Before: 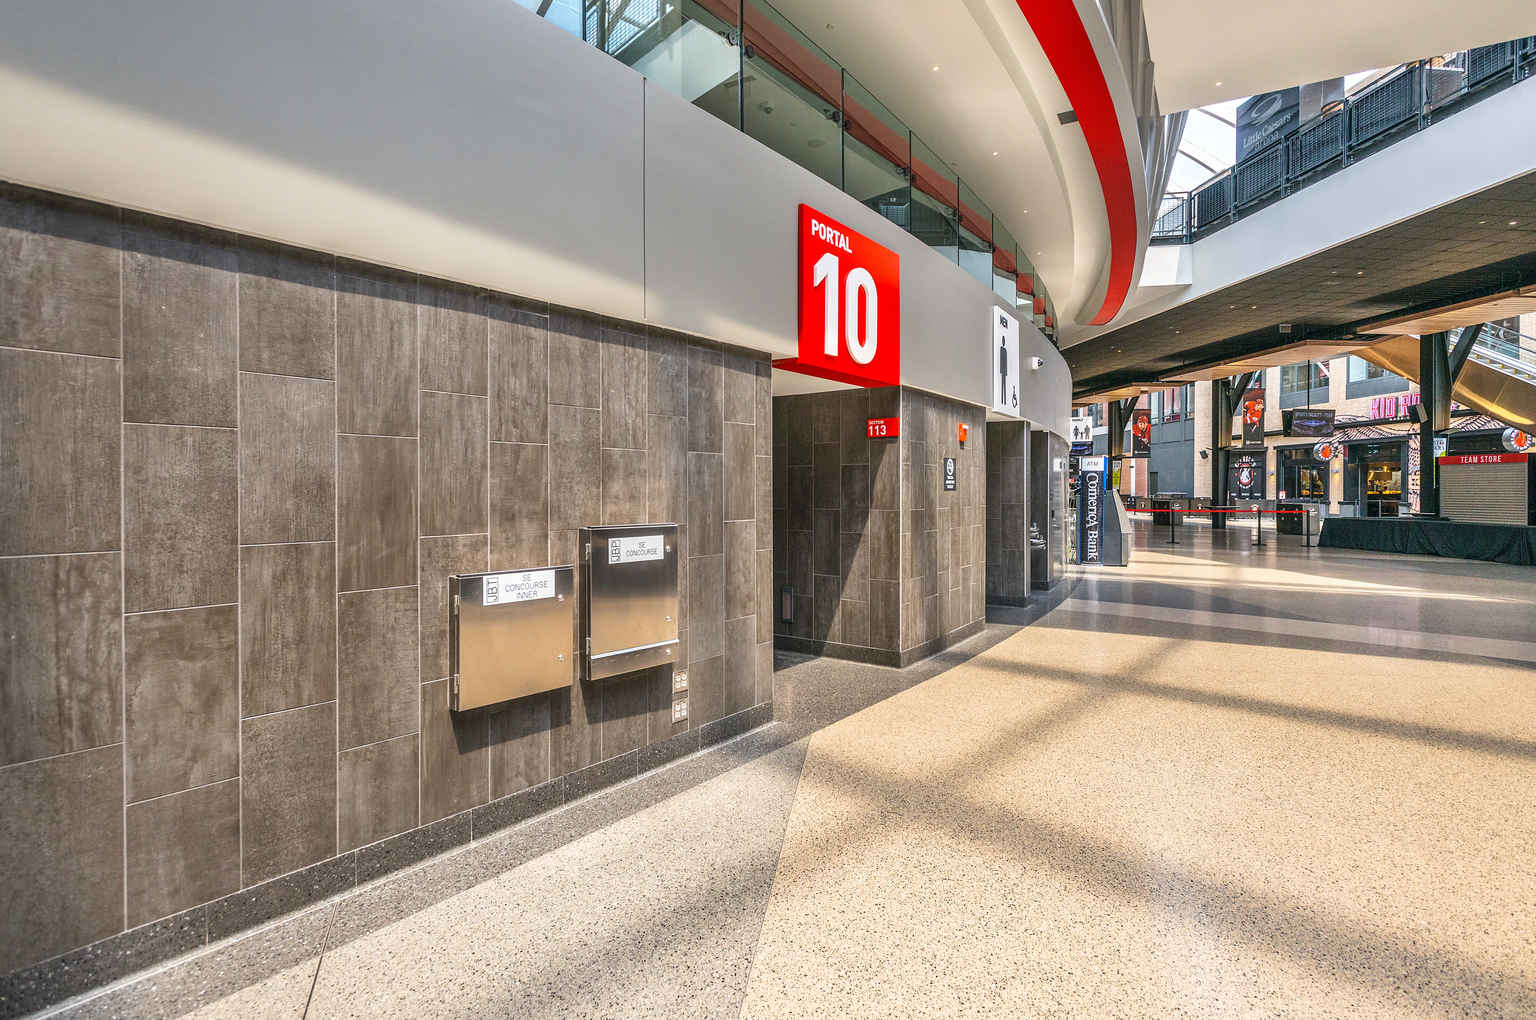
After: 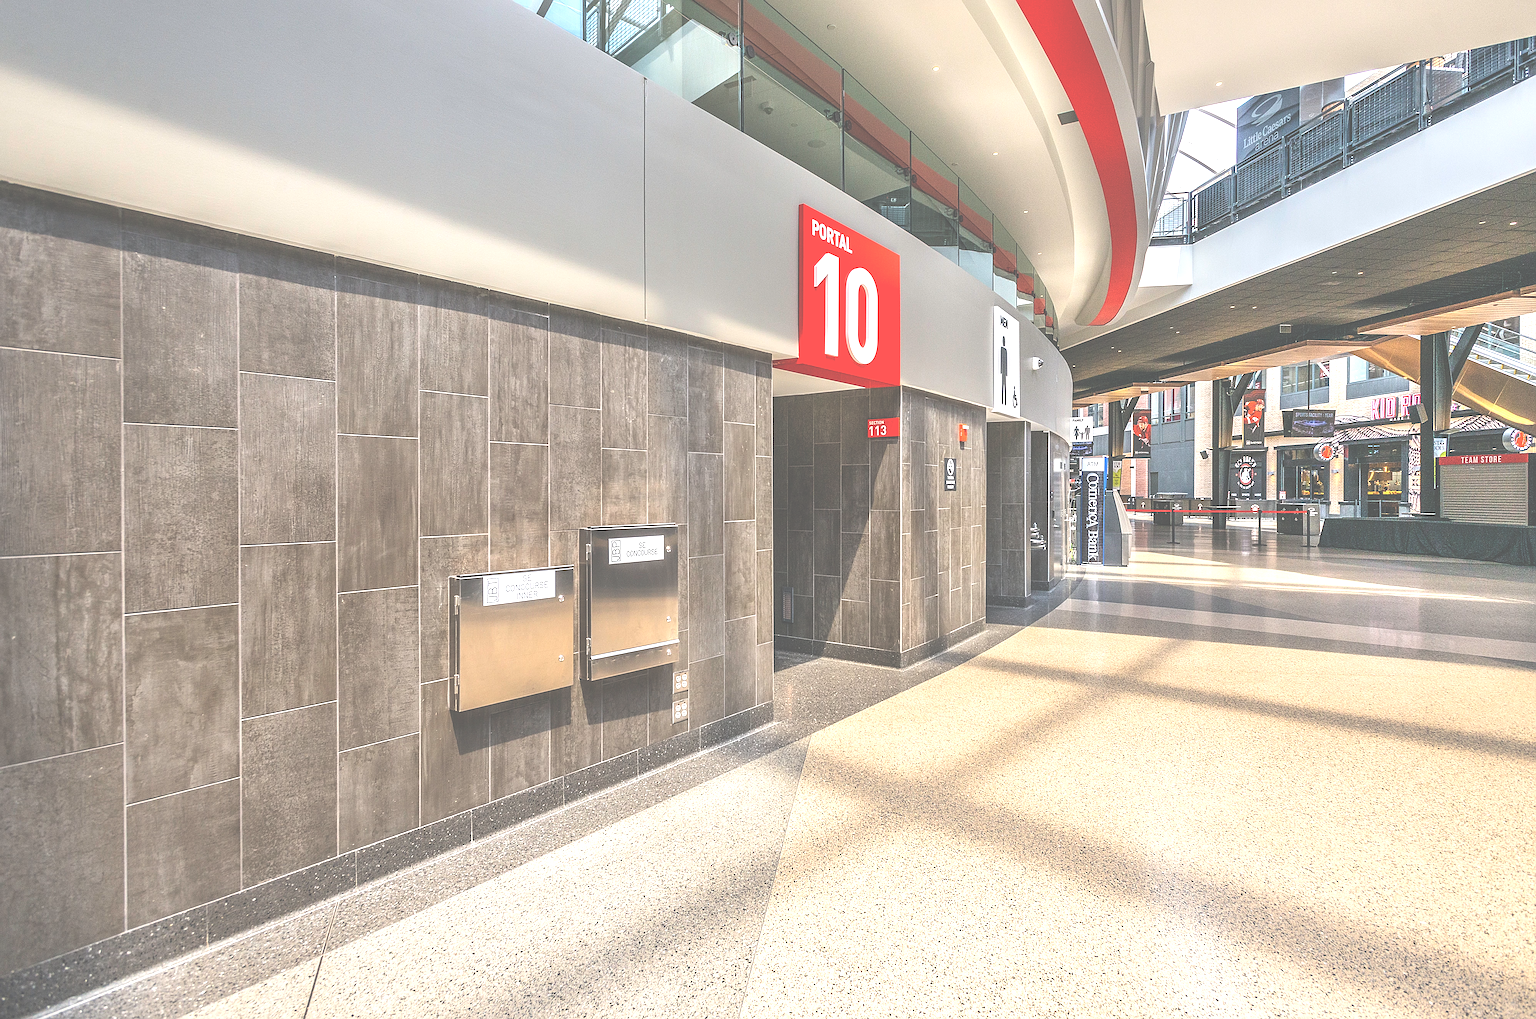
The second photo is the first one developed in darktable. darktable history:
sharpen: on, module defaults
exposure: black level correction -0.072, exposure 0.5 EV, compensate highlight preservation false
